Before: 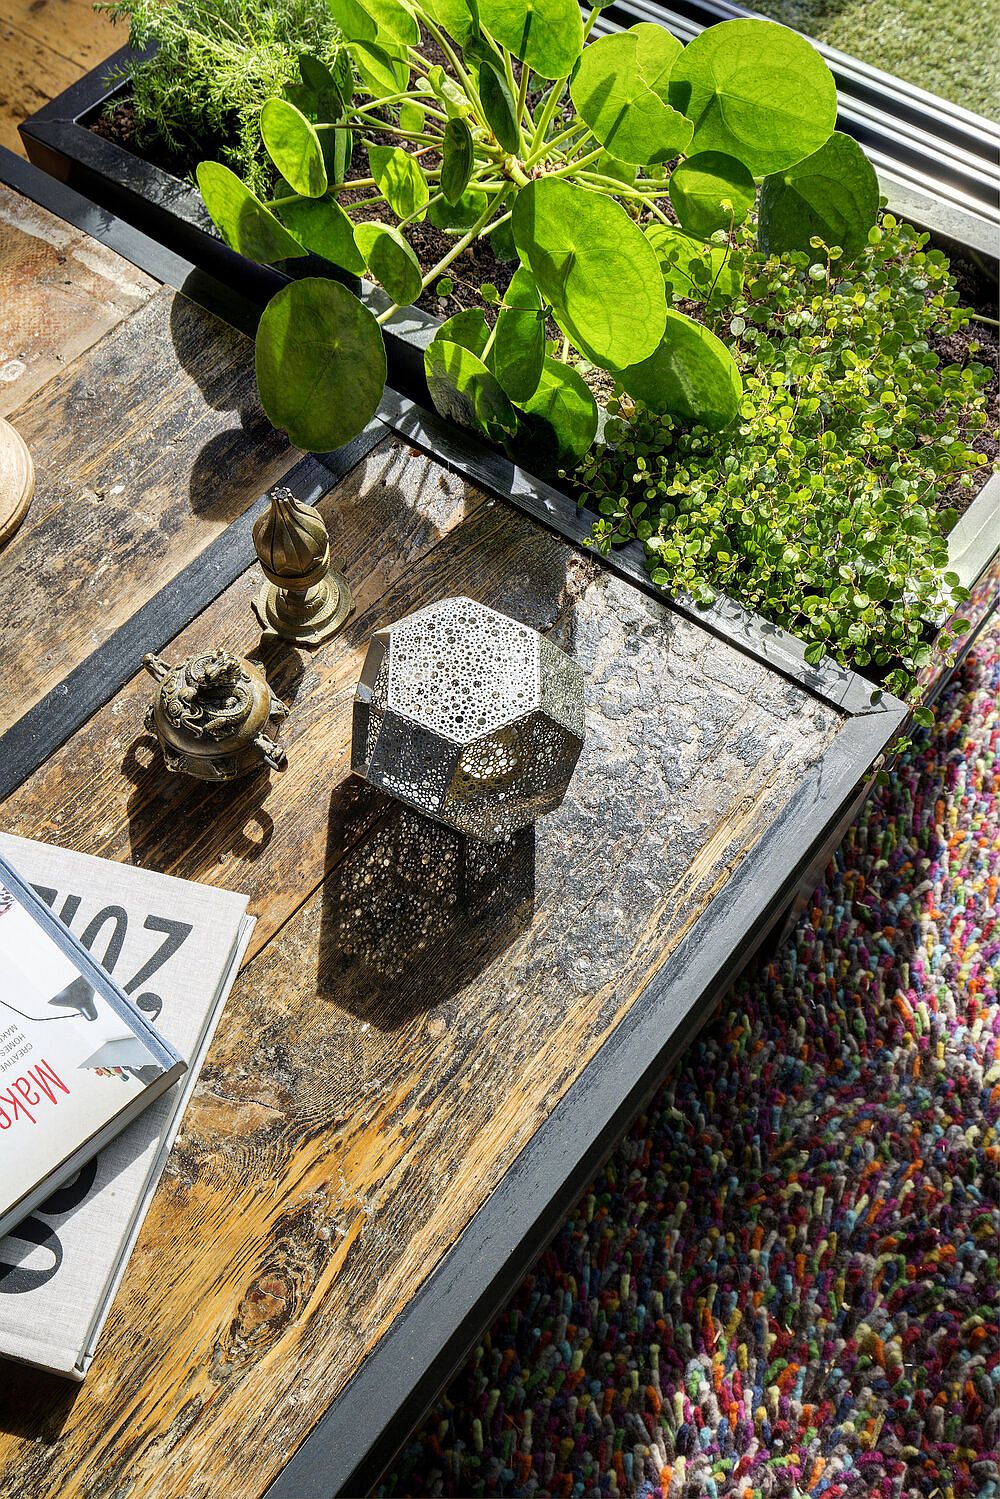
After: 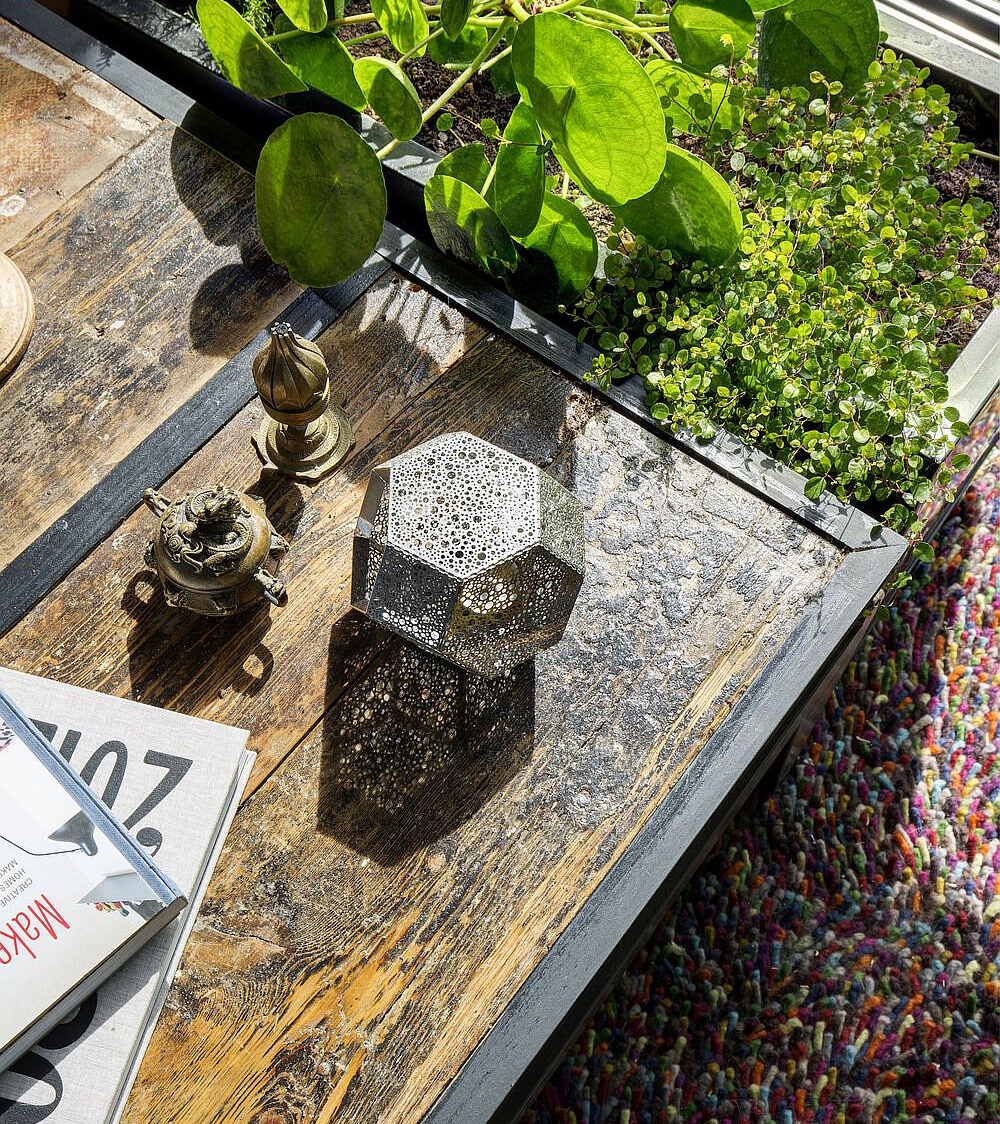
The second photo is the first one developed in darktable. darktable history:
base curve: preserve colors none
crop: top 11.016%, bottom 13.935%
